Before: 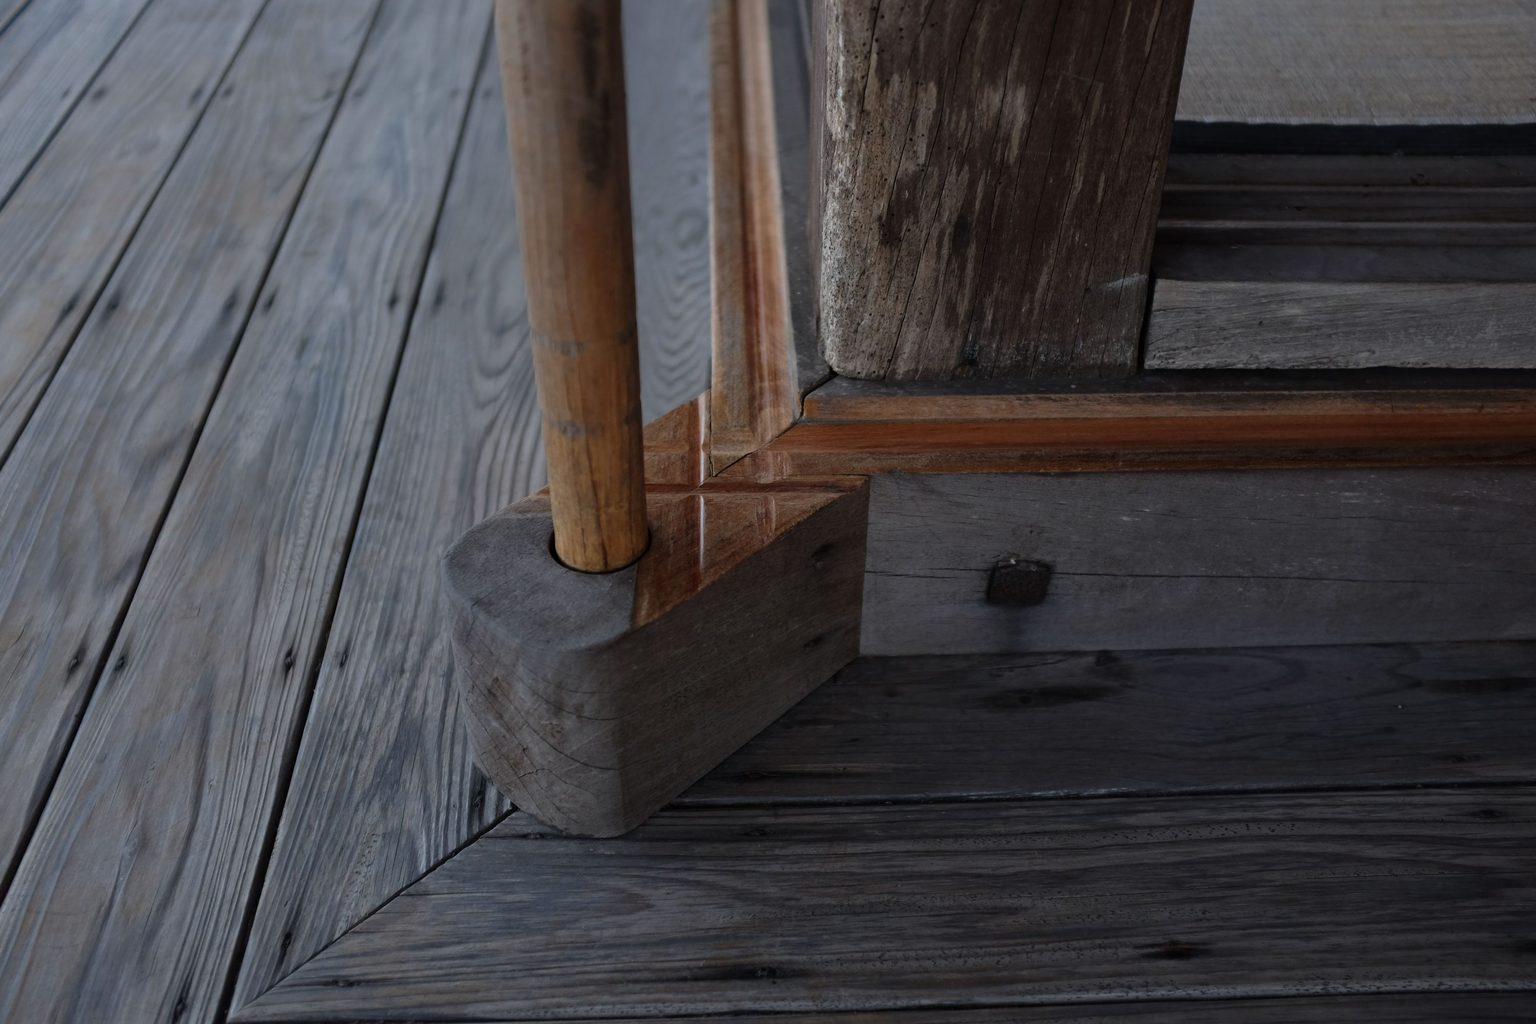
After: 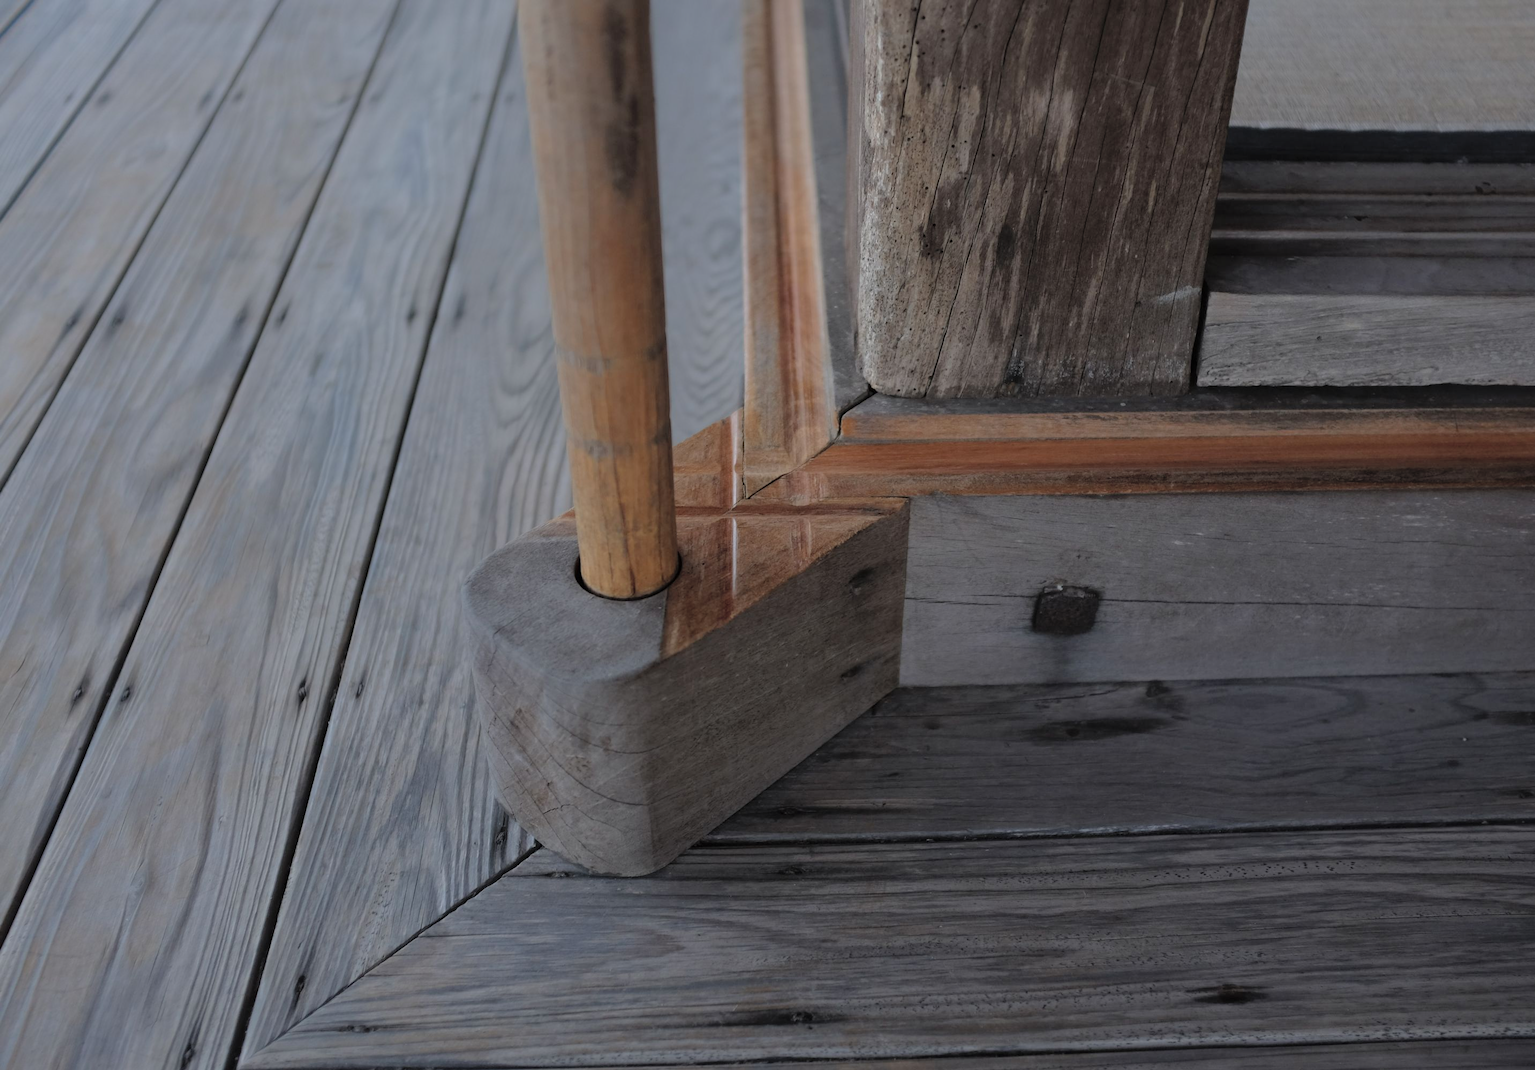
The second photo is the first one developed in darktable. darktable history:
tone curve: curves: ch0 [(0, 0) (0.004, 0.008) (0.077, 0.156) (0.169, 0.29) (0.774, 0.774) (1, 1)], color space Lab, independent channels, preserve colors none
crop: right 4.367%, bottom 0.029%
